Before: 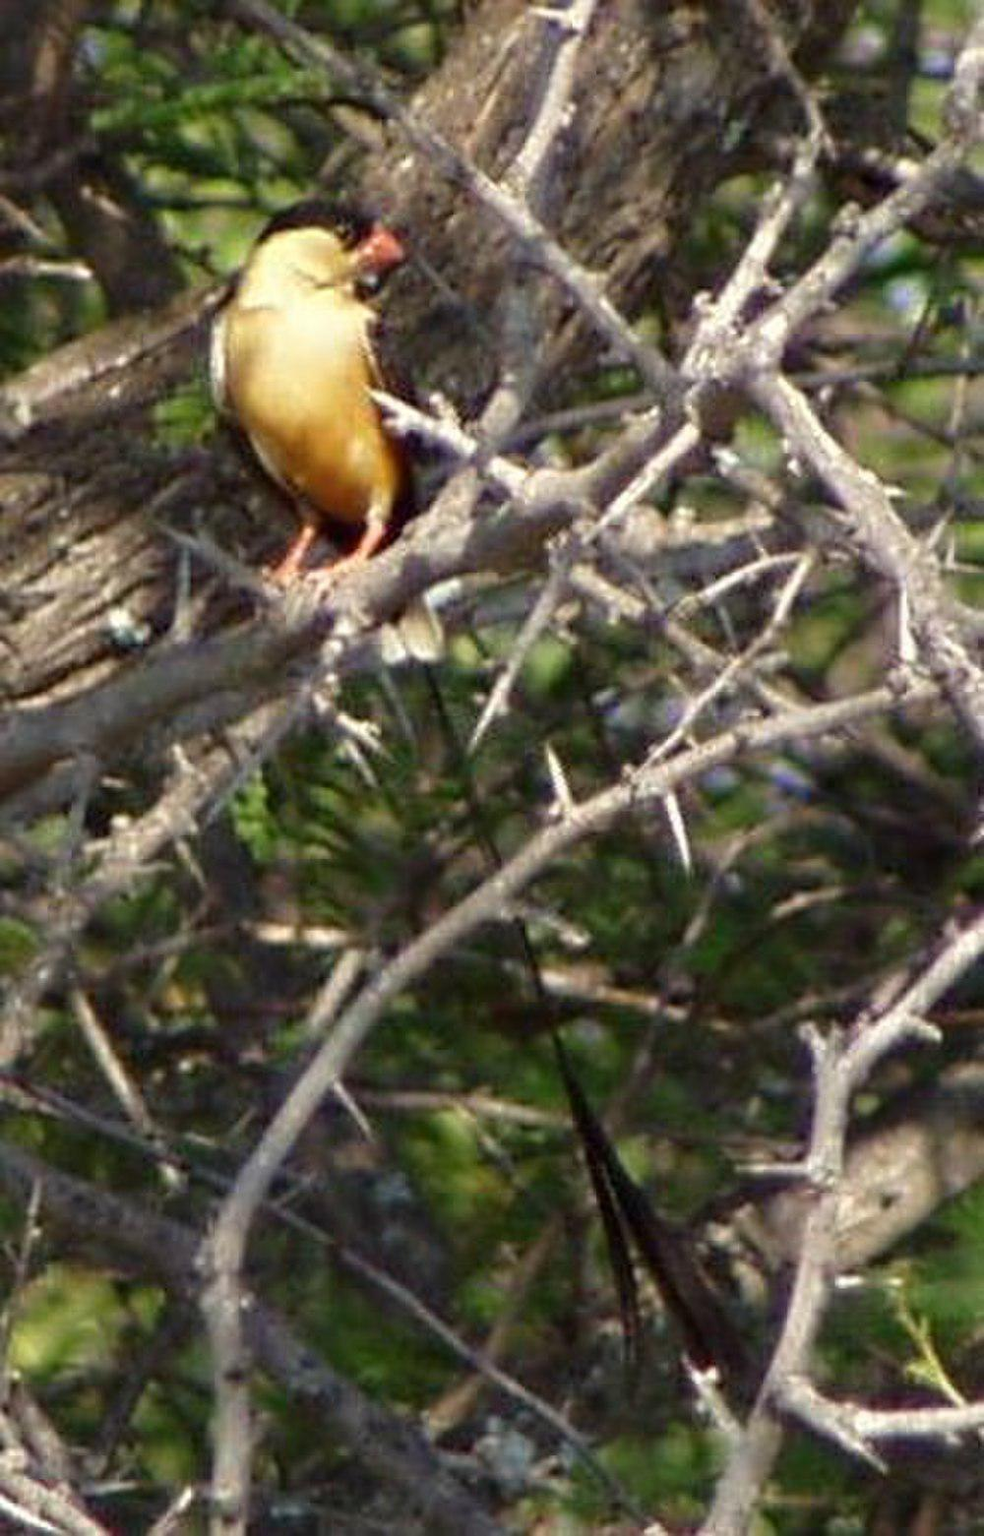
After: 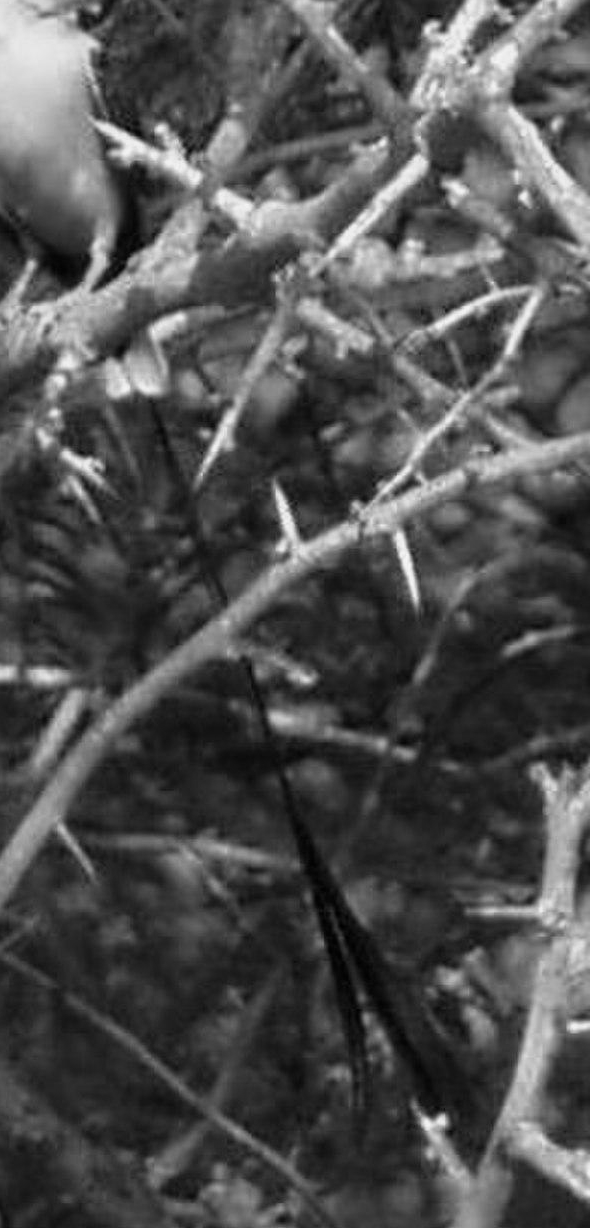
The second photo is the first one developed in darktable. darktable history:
color calibration: output gray [0.253, 0.26, 0.487, 0], gray › normalize channels true, illuminant same as pipeline (D50), adaptation XYZ, x 0.346, y 0.359, gamut compression 0
crop and rotate: left 28.256%, top 17.734%, right 12.656%, bottom 3.573%
white balance: red 0.974, blue 1.044
